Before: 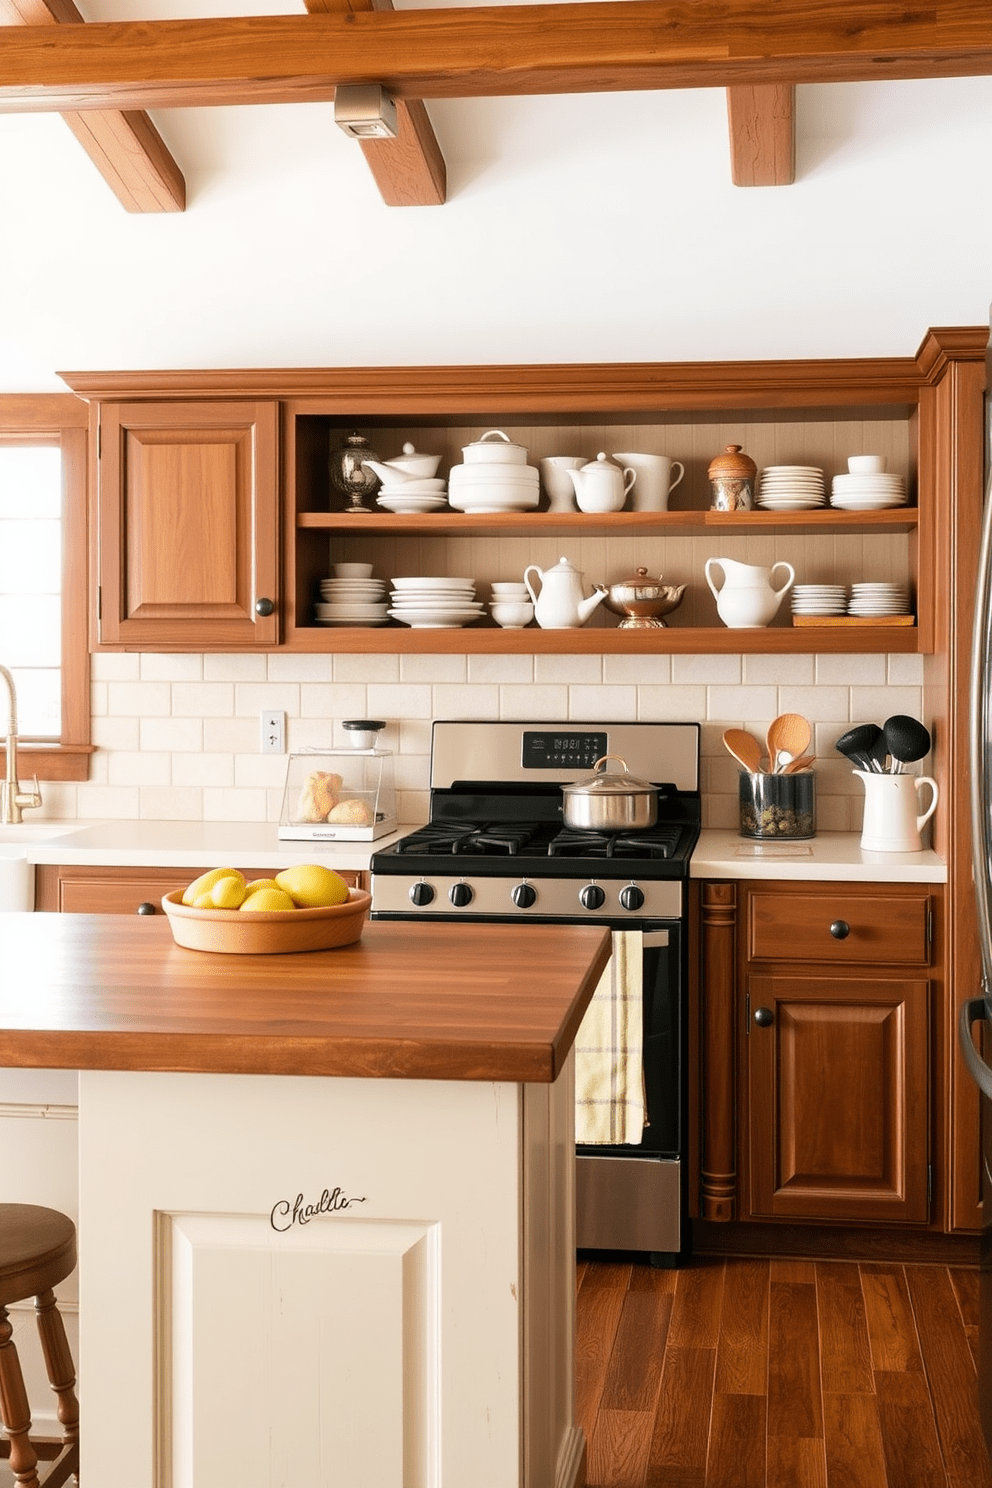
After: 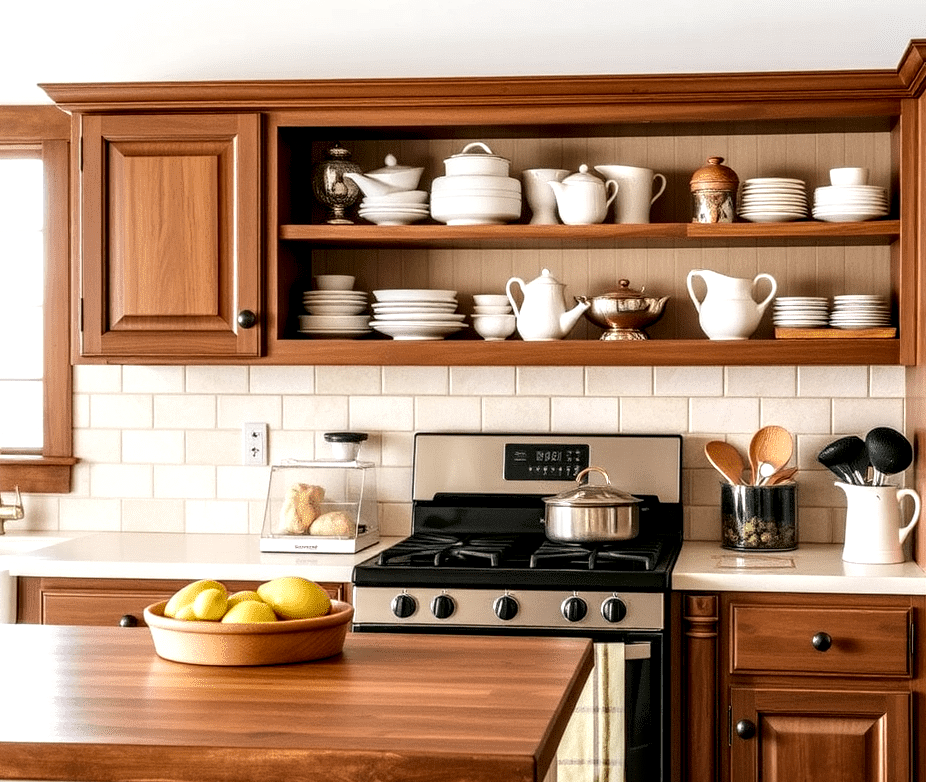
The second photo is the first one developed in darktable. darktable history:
local contrast: highlights 17%, detail 185%
crop: left 1.816%, top 19.399%, right 4.739%, bottom 27.99%
